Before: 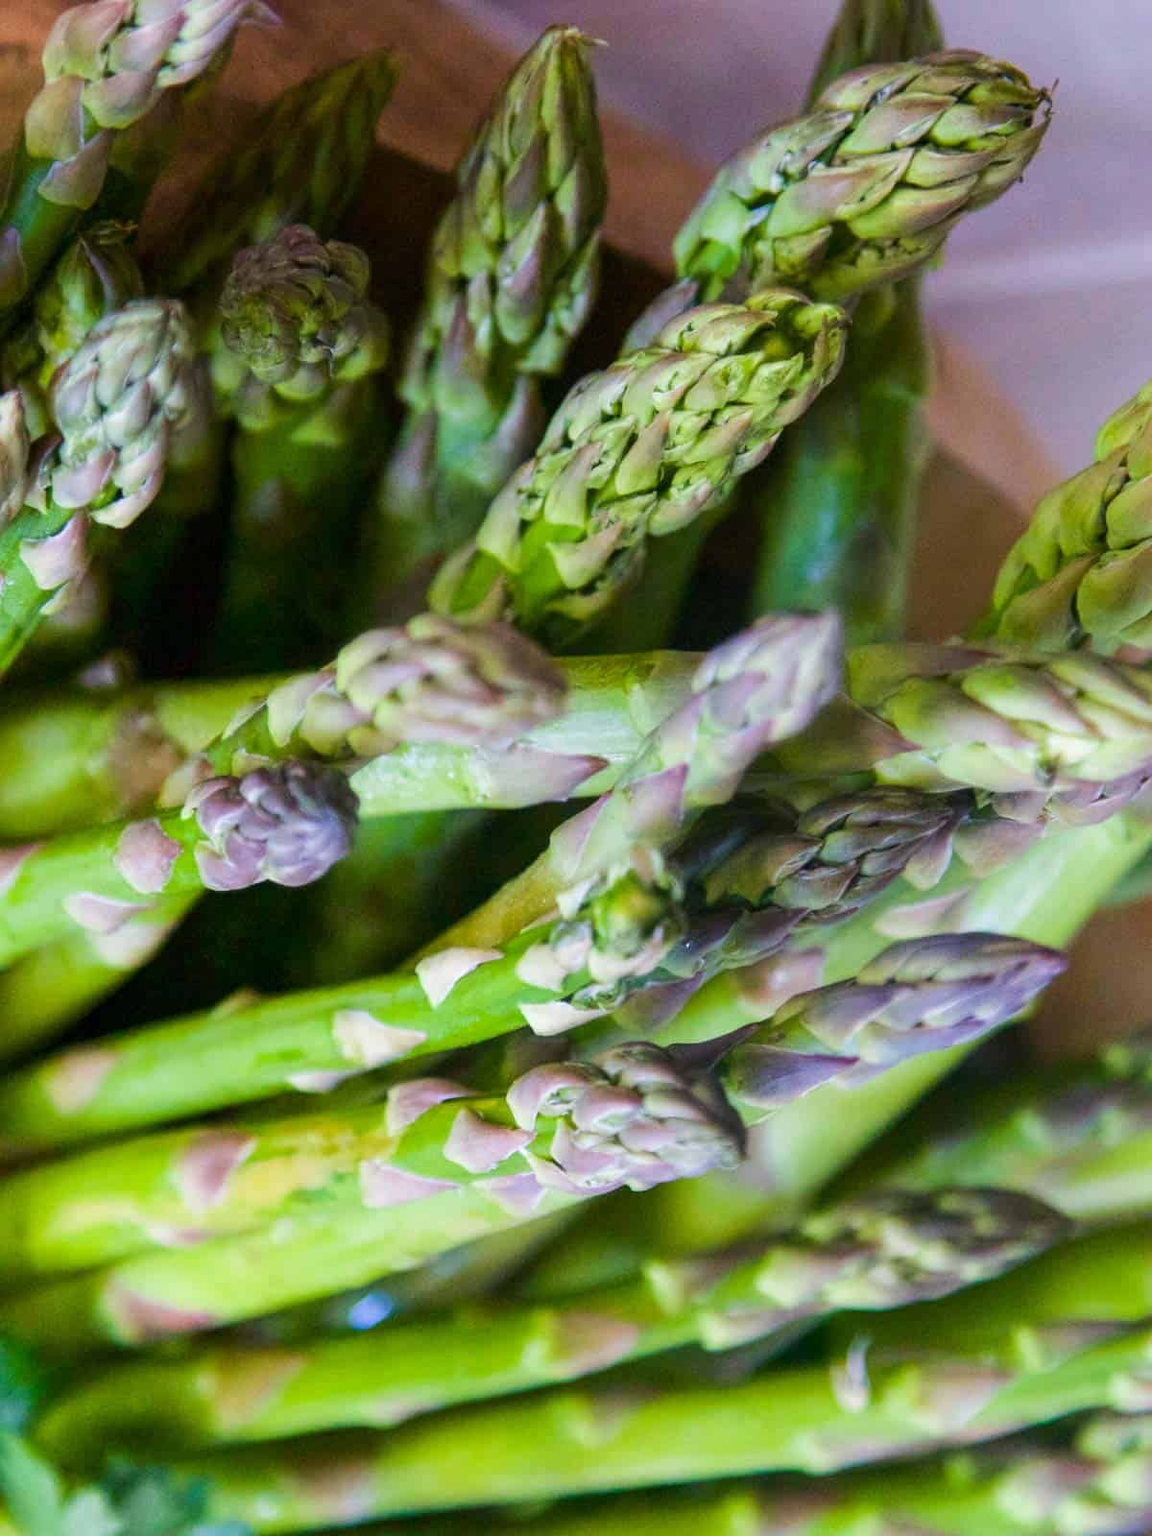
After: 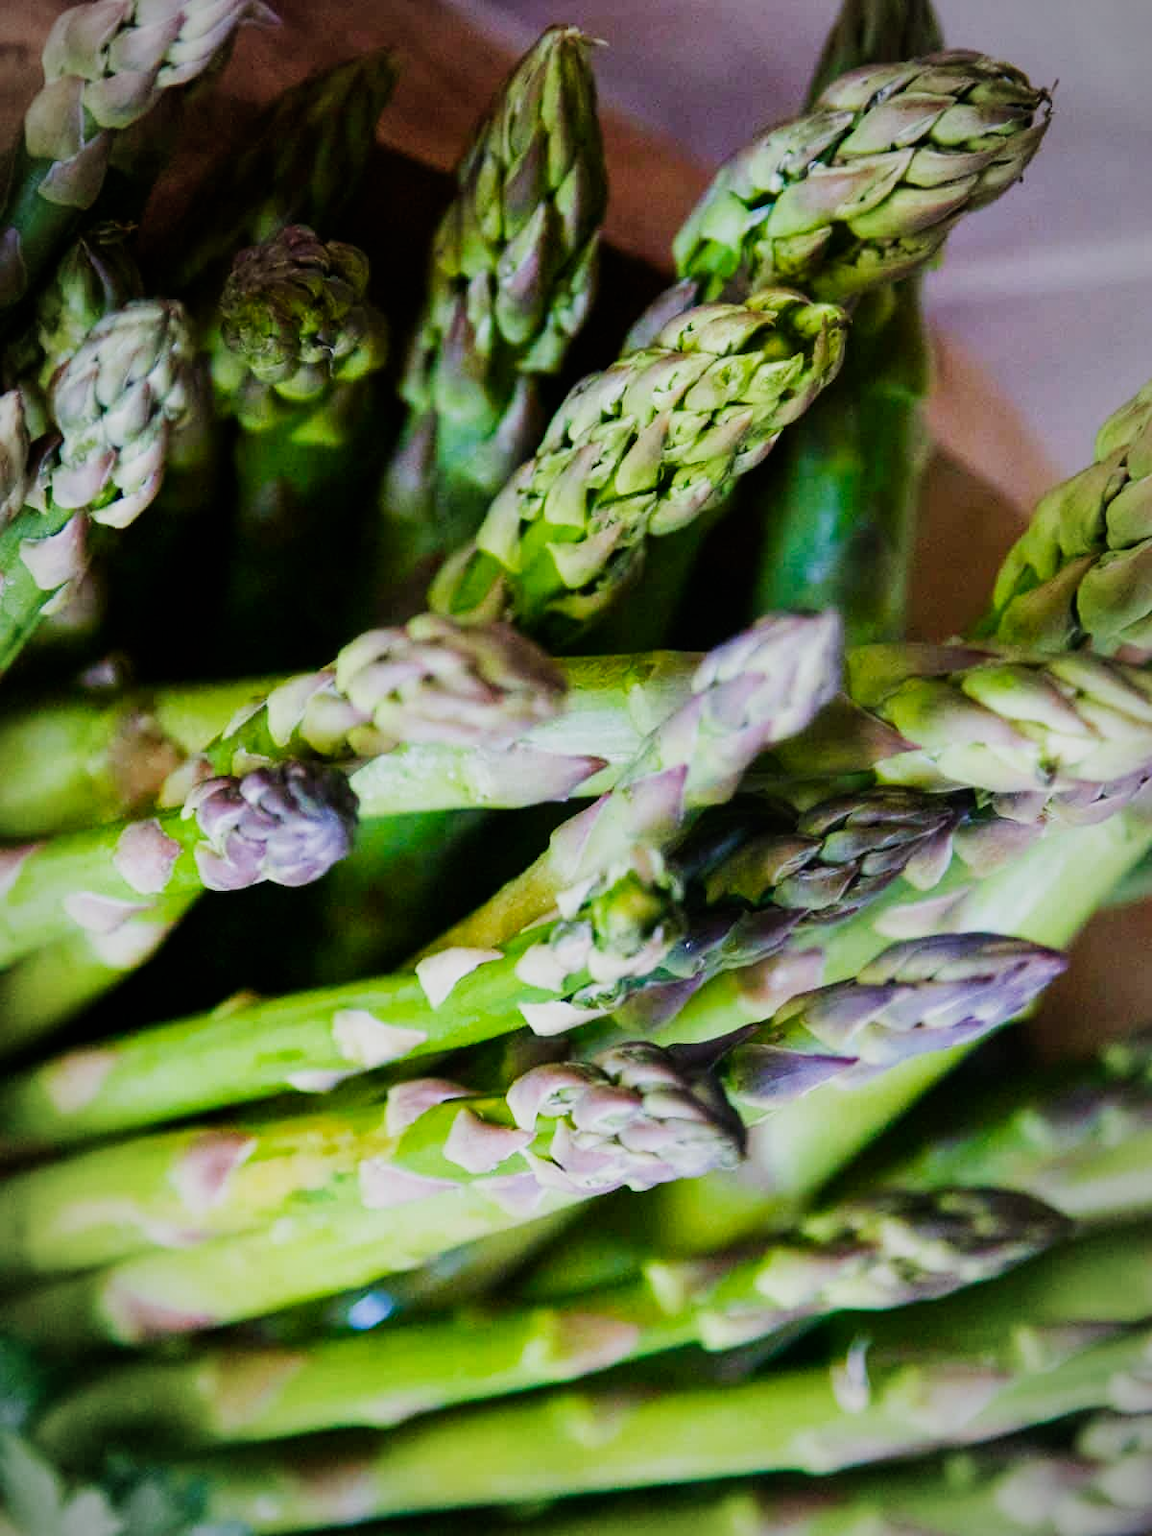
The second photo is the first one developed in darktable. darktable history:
sigmoid: contrast 1.7, skew -0.1, preserve hue 0%, red attenuation 0.1, red rotation 0.035, green attenuation 0.1, green rotation -0.017, blue attenuation 0.15, blue rotation -0.052, base primaries Rec2020
vignetting: fall-off radius 60%, automatic ratio true
